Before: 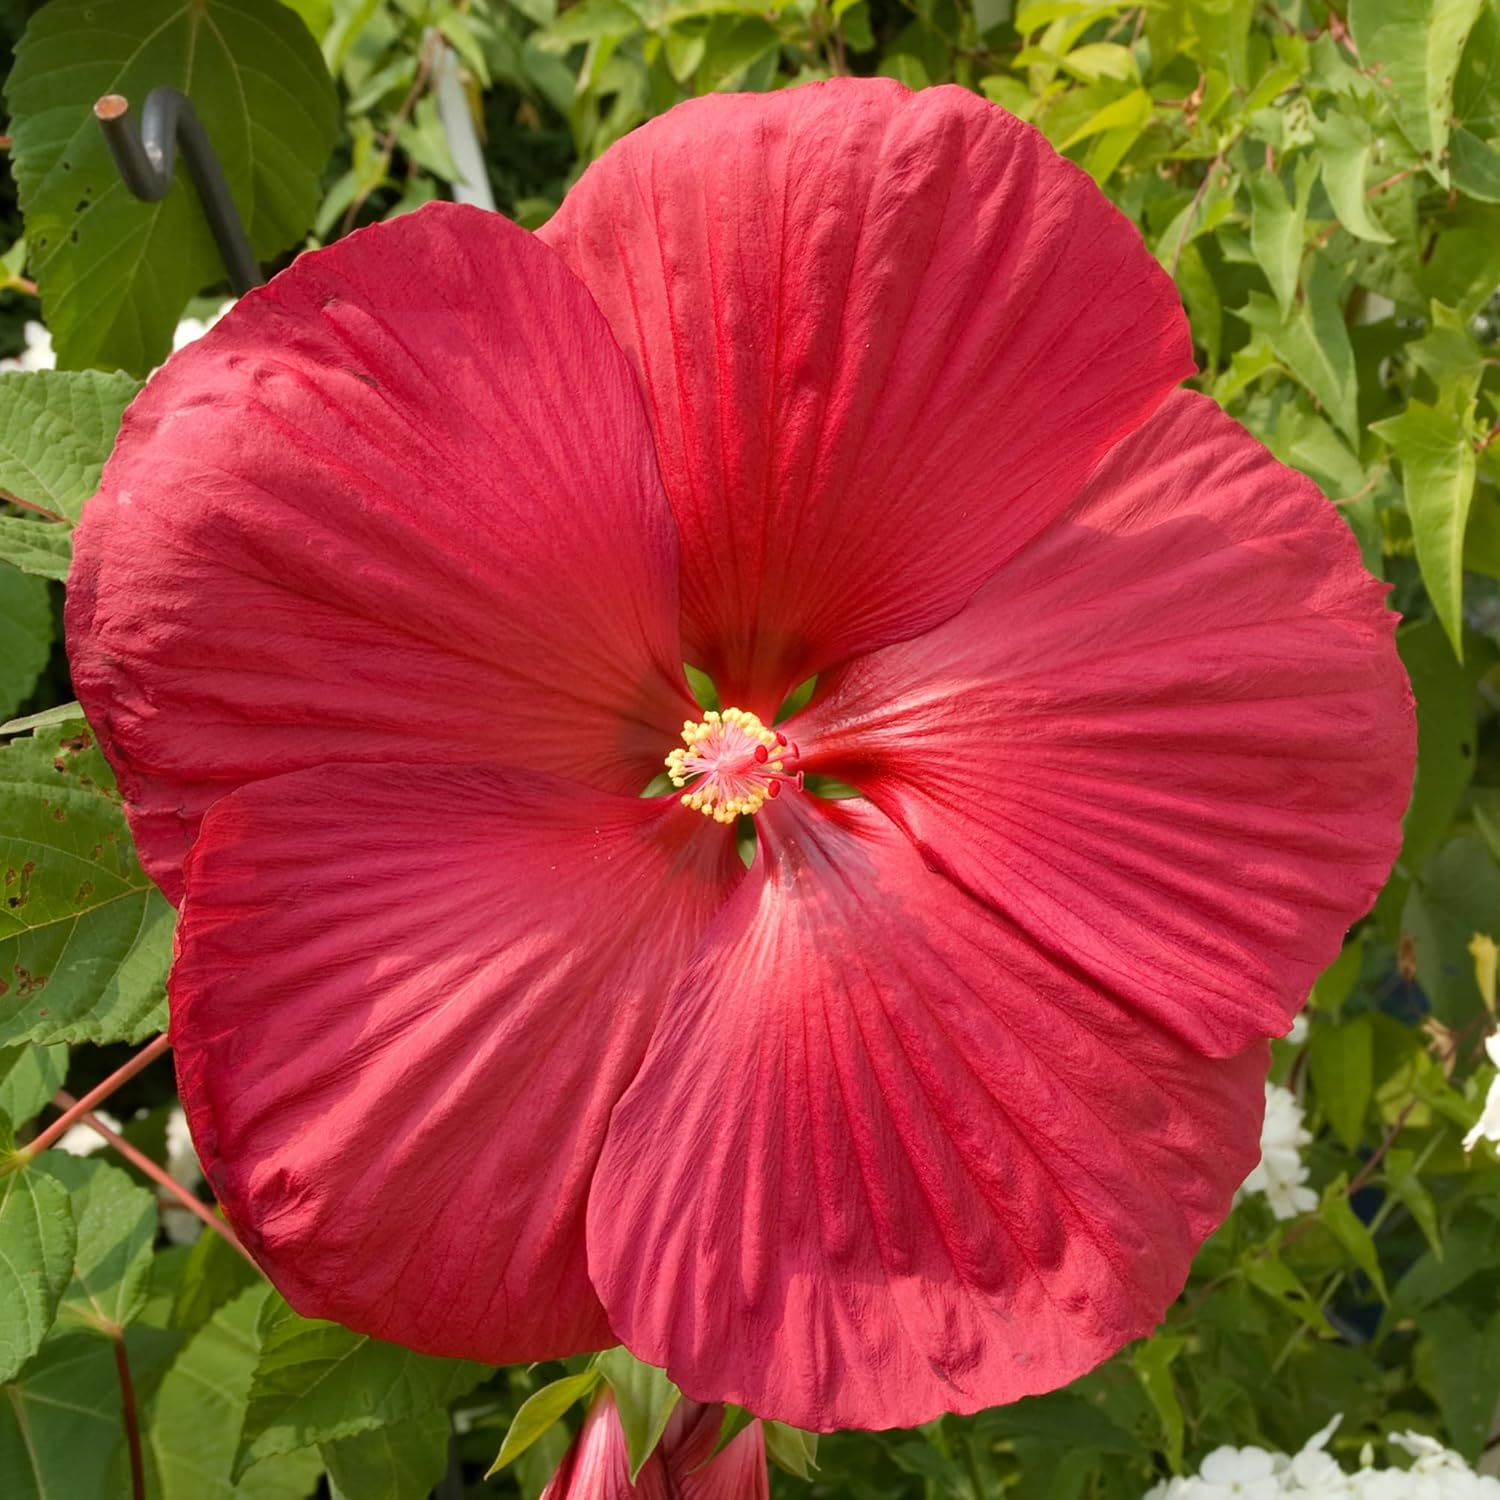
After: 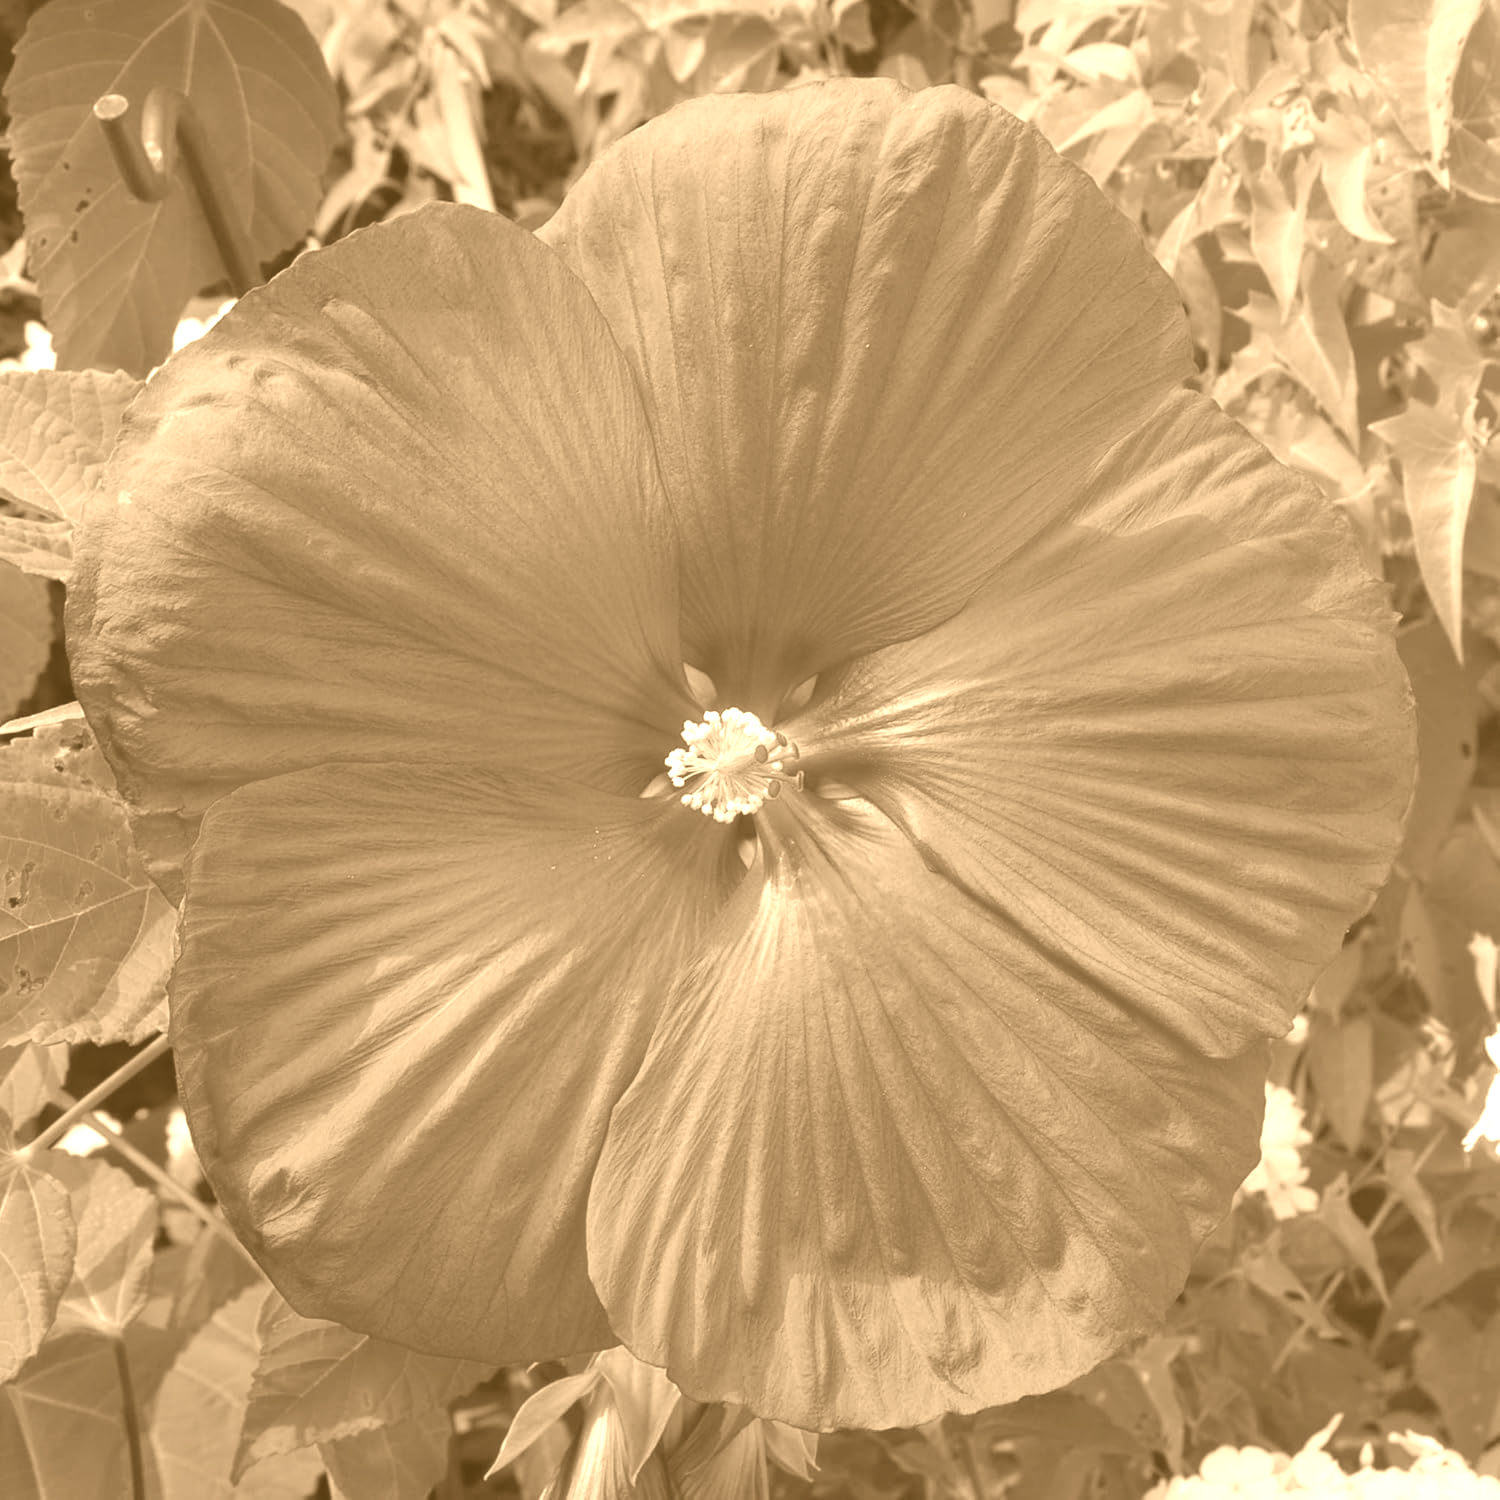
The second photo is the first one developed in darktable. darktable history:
color zones: curves: ch0 [(0, 0.5) (0.125, 0.4) (0.25, 0.5) (0.375, 0.4) (0.5, 0.4) (0.625, 0.35) (0.75, 0.35) (0.875, 0.5)]; ch1 [(0, 0.35) (0.125, 0.45) (0.25, 0.35) (0.375, 0.35) (0.5, 0.35) (0.625, 0.35) (0.75, 0.45) (0.875, 0.35)]; ch2 [(0, 0.6) (0.125, 0.5) (0.25, 0.5) (0.375, 0.6) (0.5, 0.6) (0.625, 0.5) (0.75, 0.5) (0.875, 0.5)]
colorize: hue 28.8°, source mix 100%
